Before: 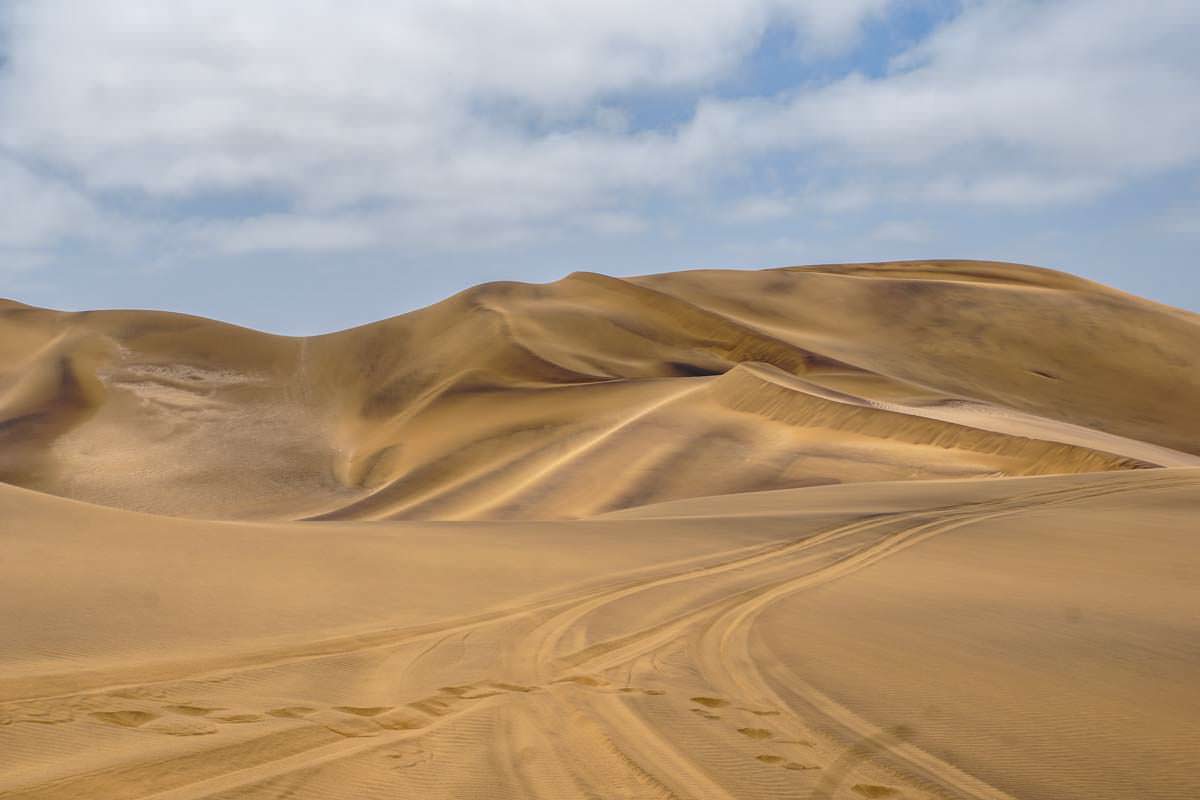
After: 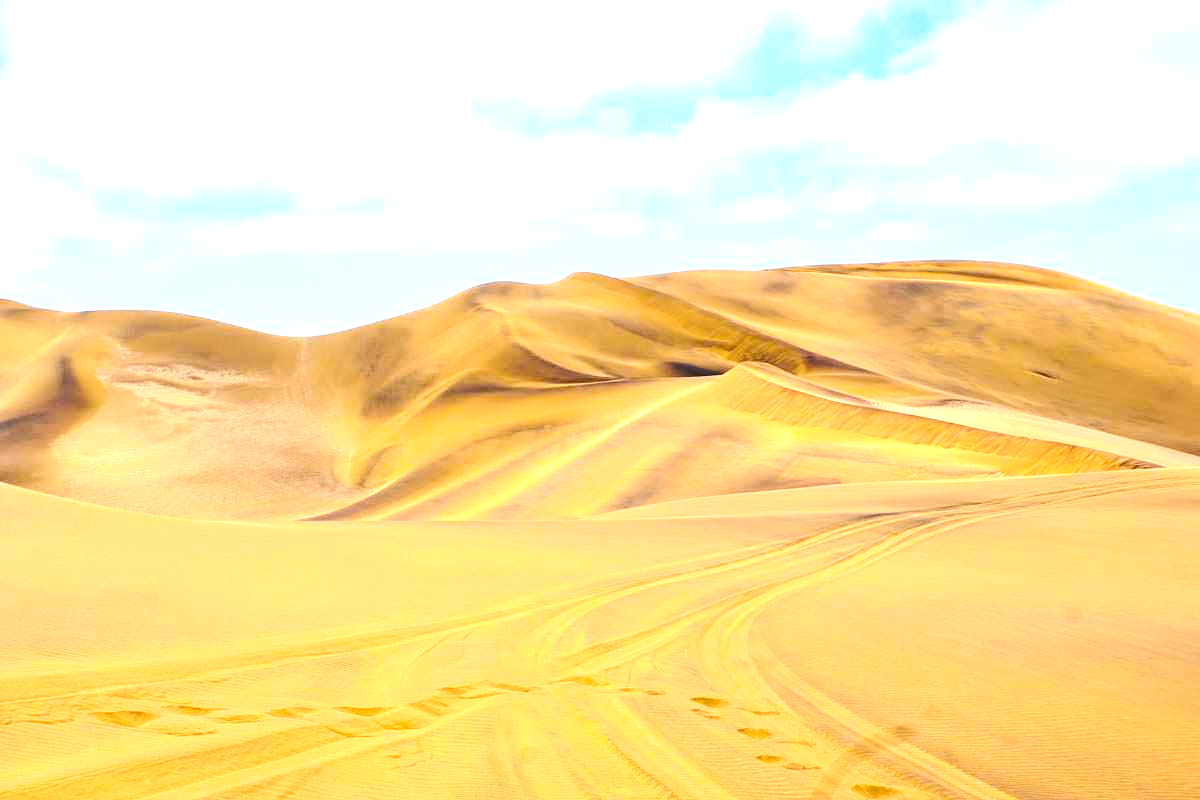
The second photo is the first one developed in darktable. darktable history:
contrast brightness saturation: contrast 0.225
color balance rgb: perceptual saturation grading › global saturation 31.164%
exposure: black level correction 0, exposure 1.449 EV, compensate exposure bias true, compensate highlight preservation false
